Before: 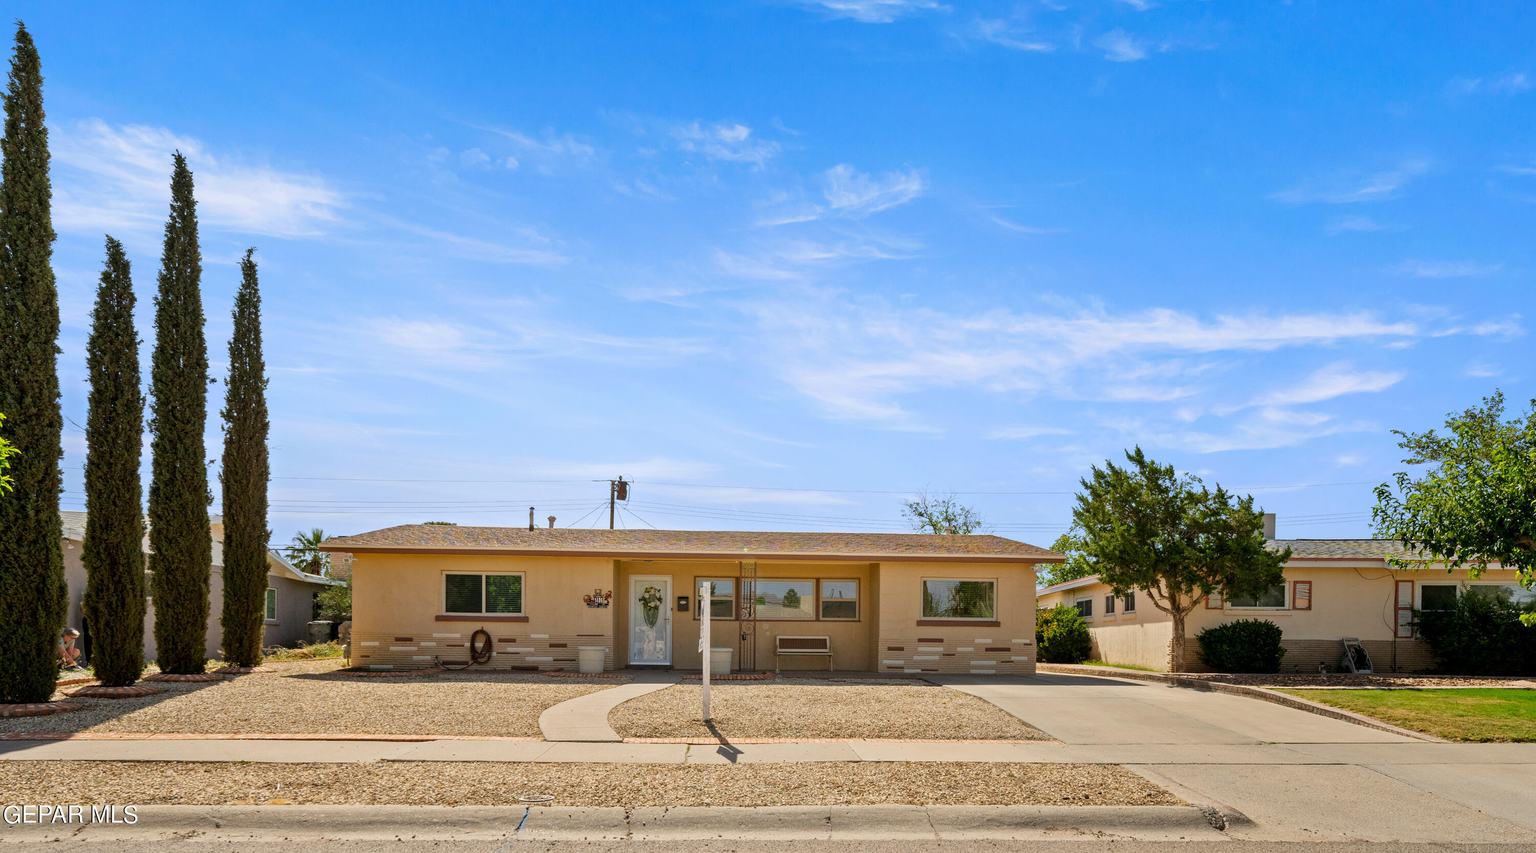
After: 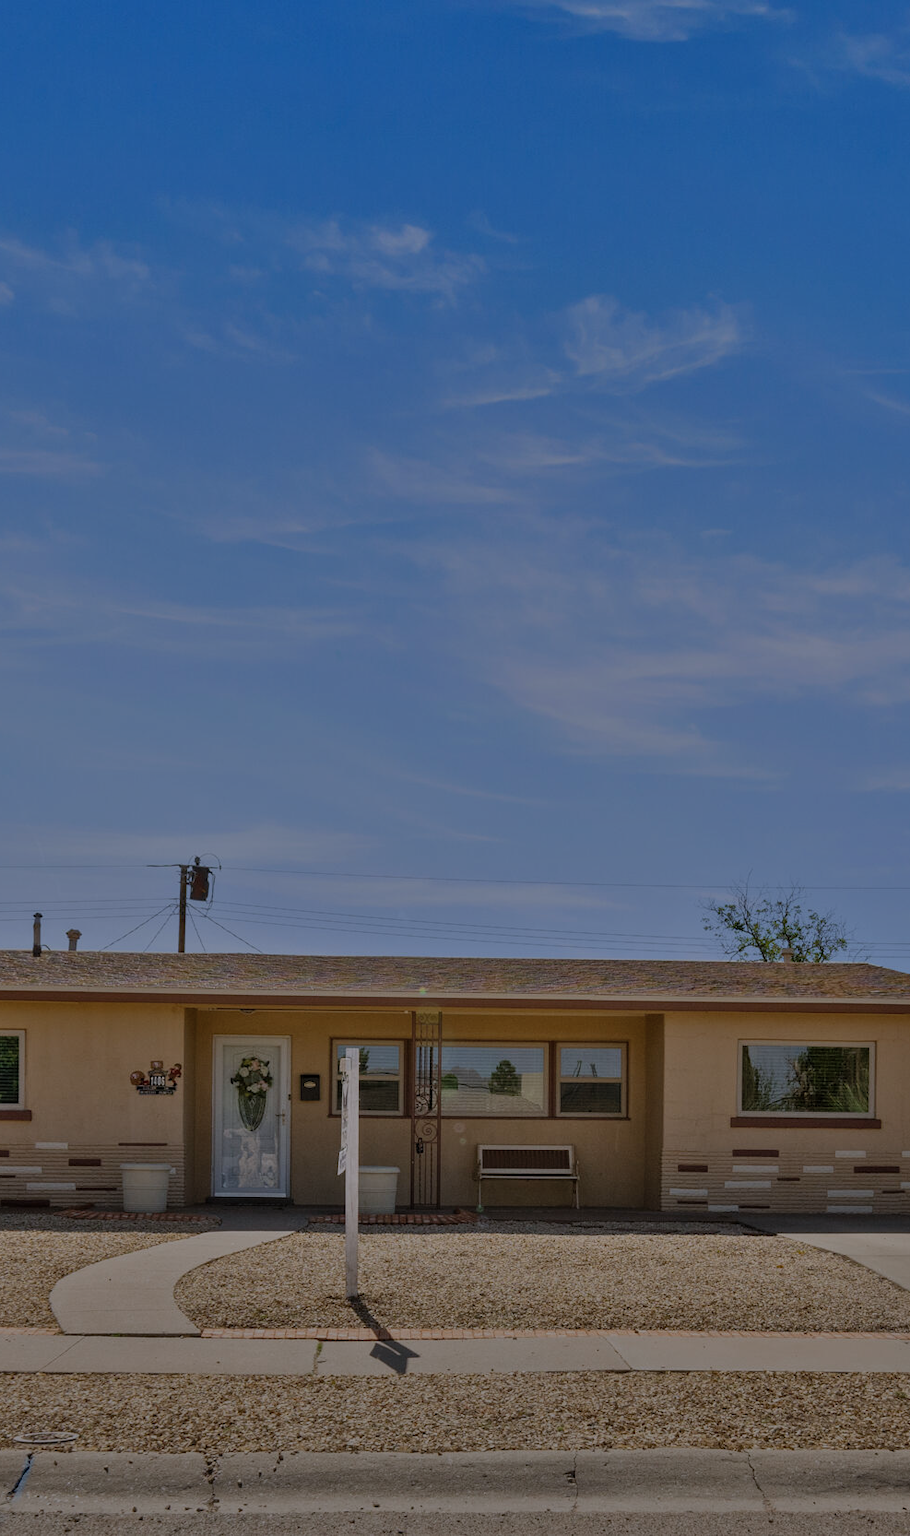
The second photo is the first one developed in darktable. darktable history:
crop: left 33.269%, right 33.772%
exposure: compensate exposure bias true, compensate highlight preservation false
color calibration: illuminant as shot in camera, x 0.358, y 0.373, temperature 4628.91 K
shadows and highlights: shadows 60.2, soften with gaussian
